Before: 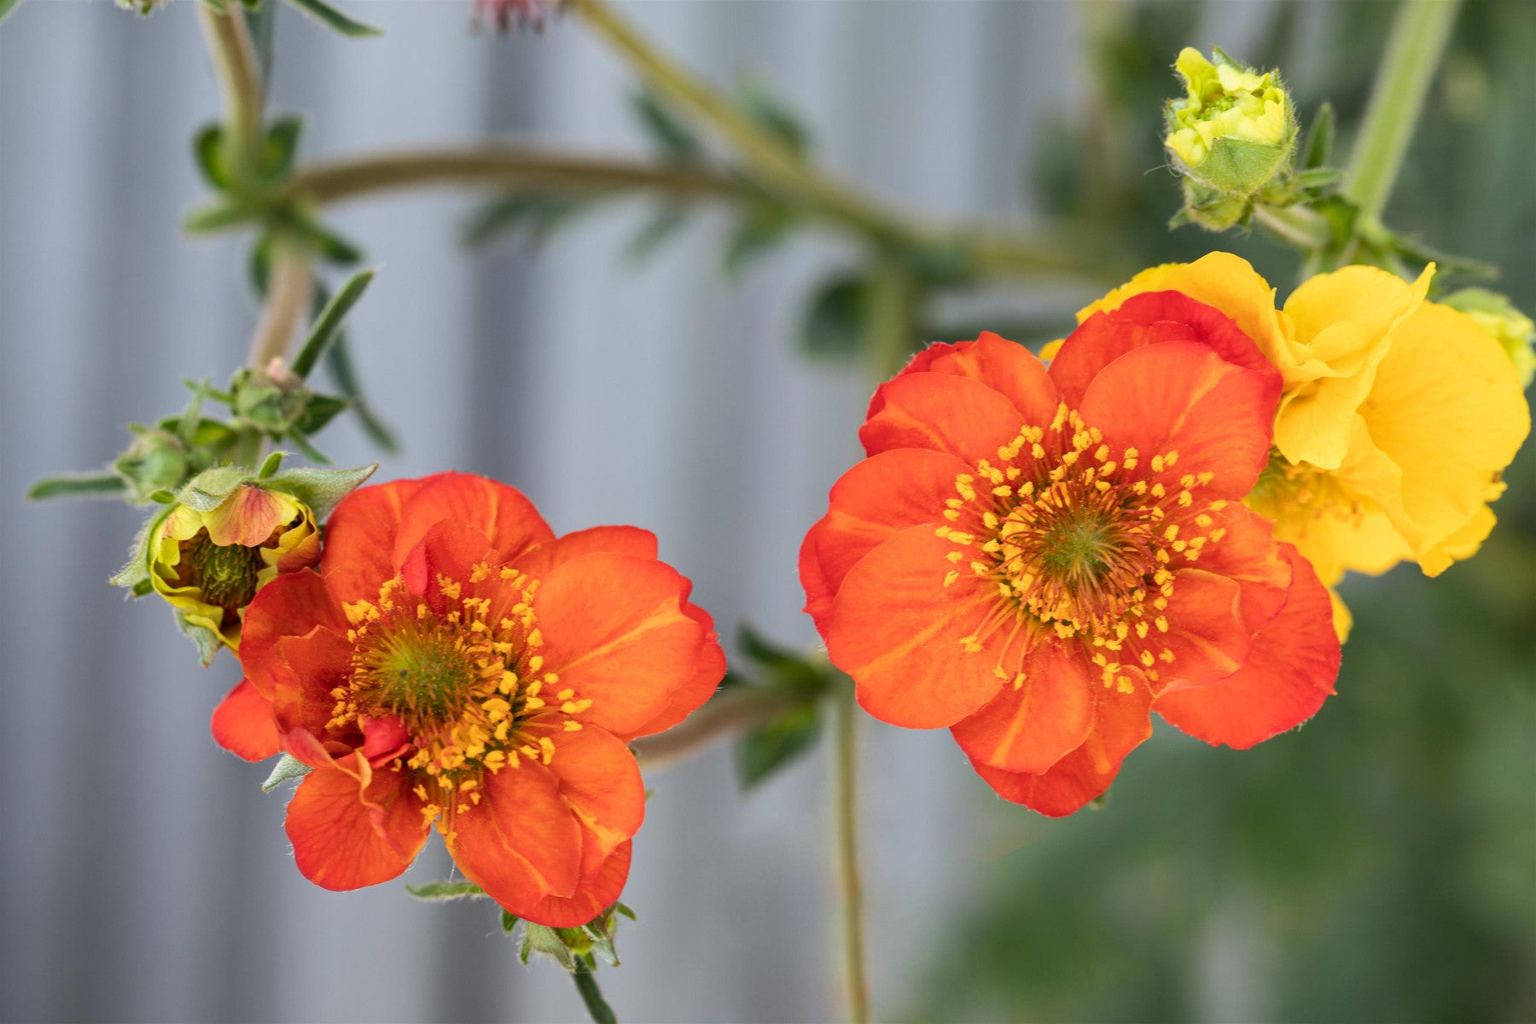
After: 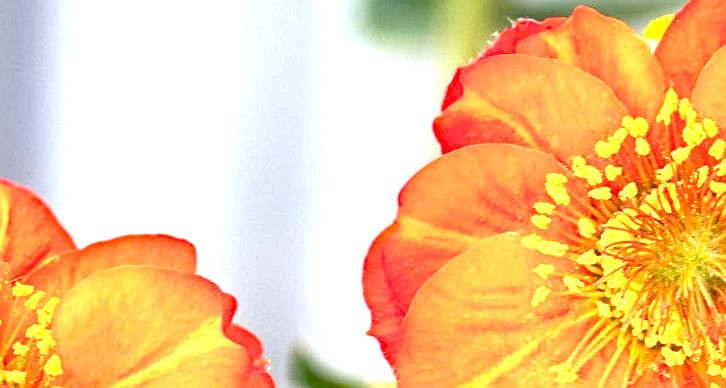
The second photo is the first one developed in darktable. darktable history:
sharpen: on, module defaults
crop: left 31.905%, top 31.894%, right 27.748%, bottom 35.718%
exposure: black level correction 0, exposure 1.898 EV, compensate exposure bias true, compensate highlight preservation false
haze removal: strength 0.283, distance 0.248, compatibility mode true, adaptive false
